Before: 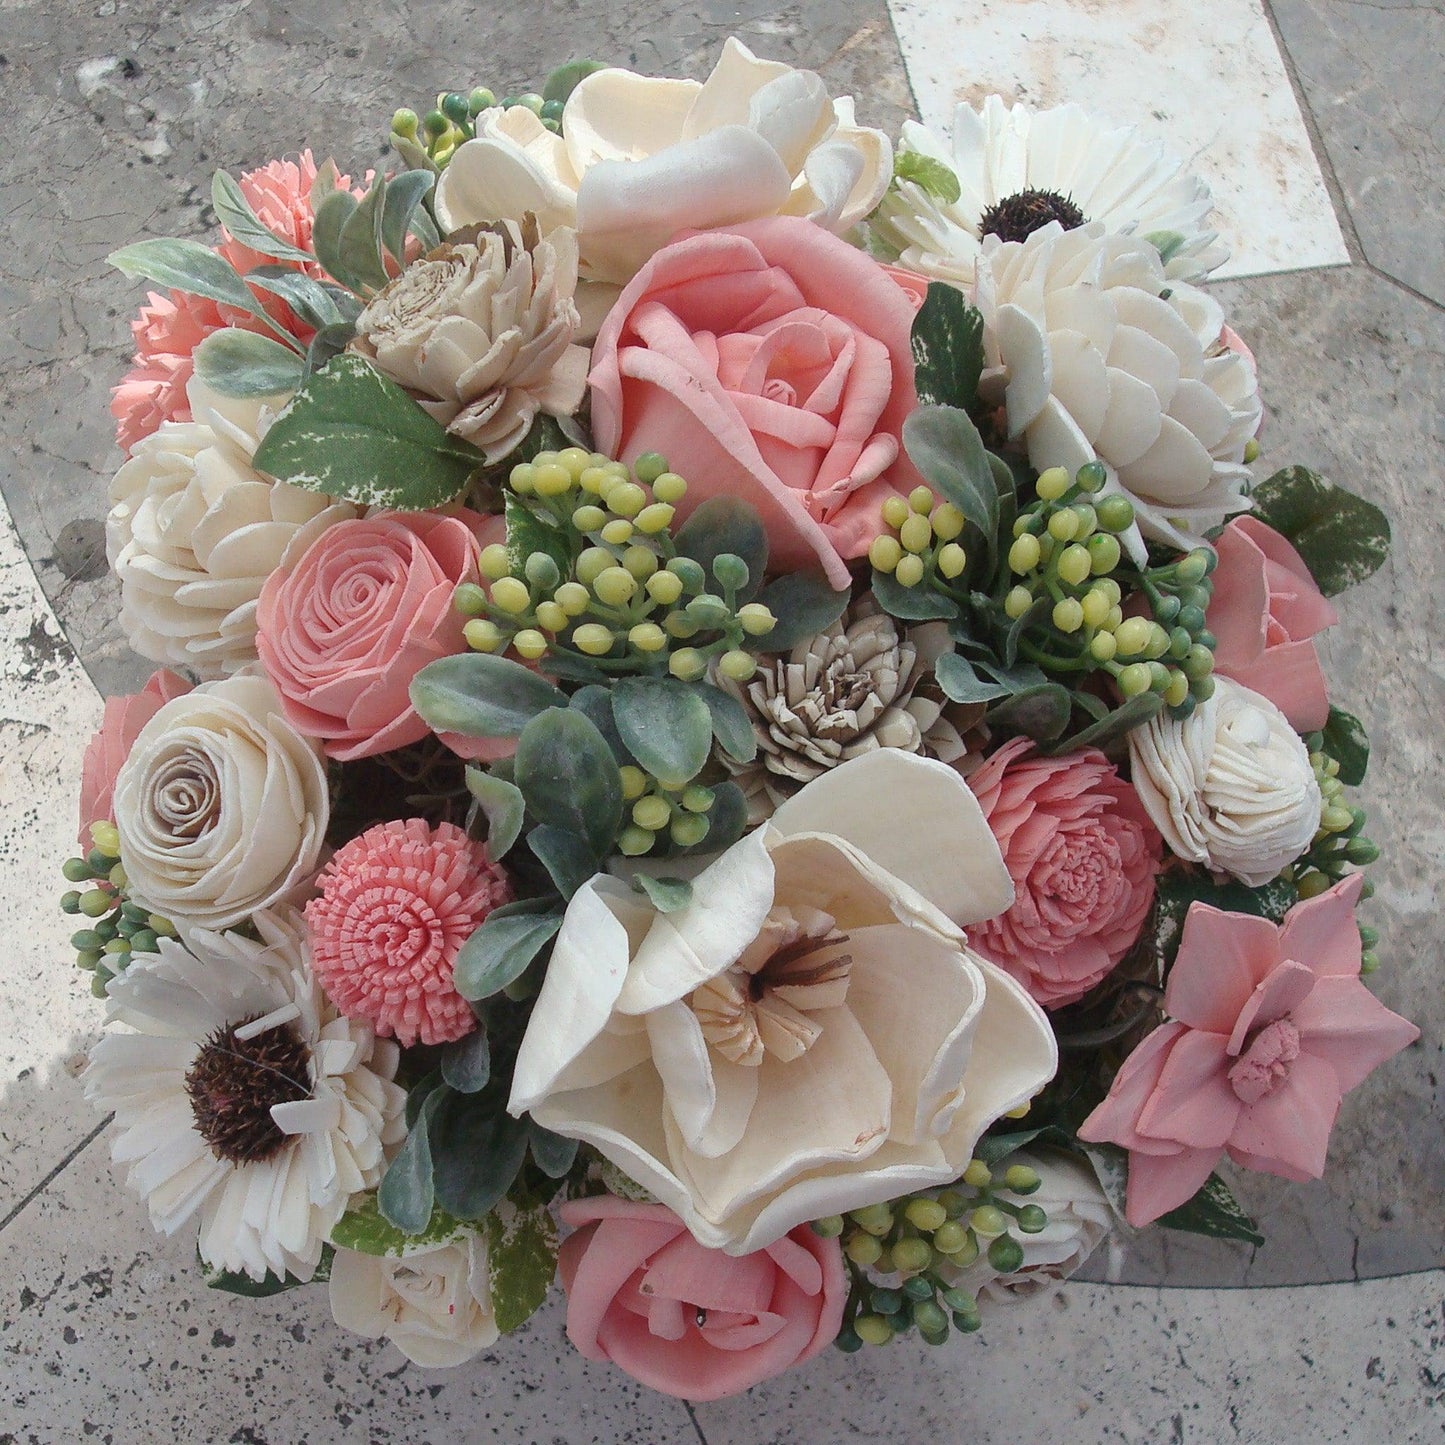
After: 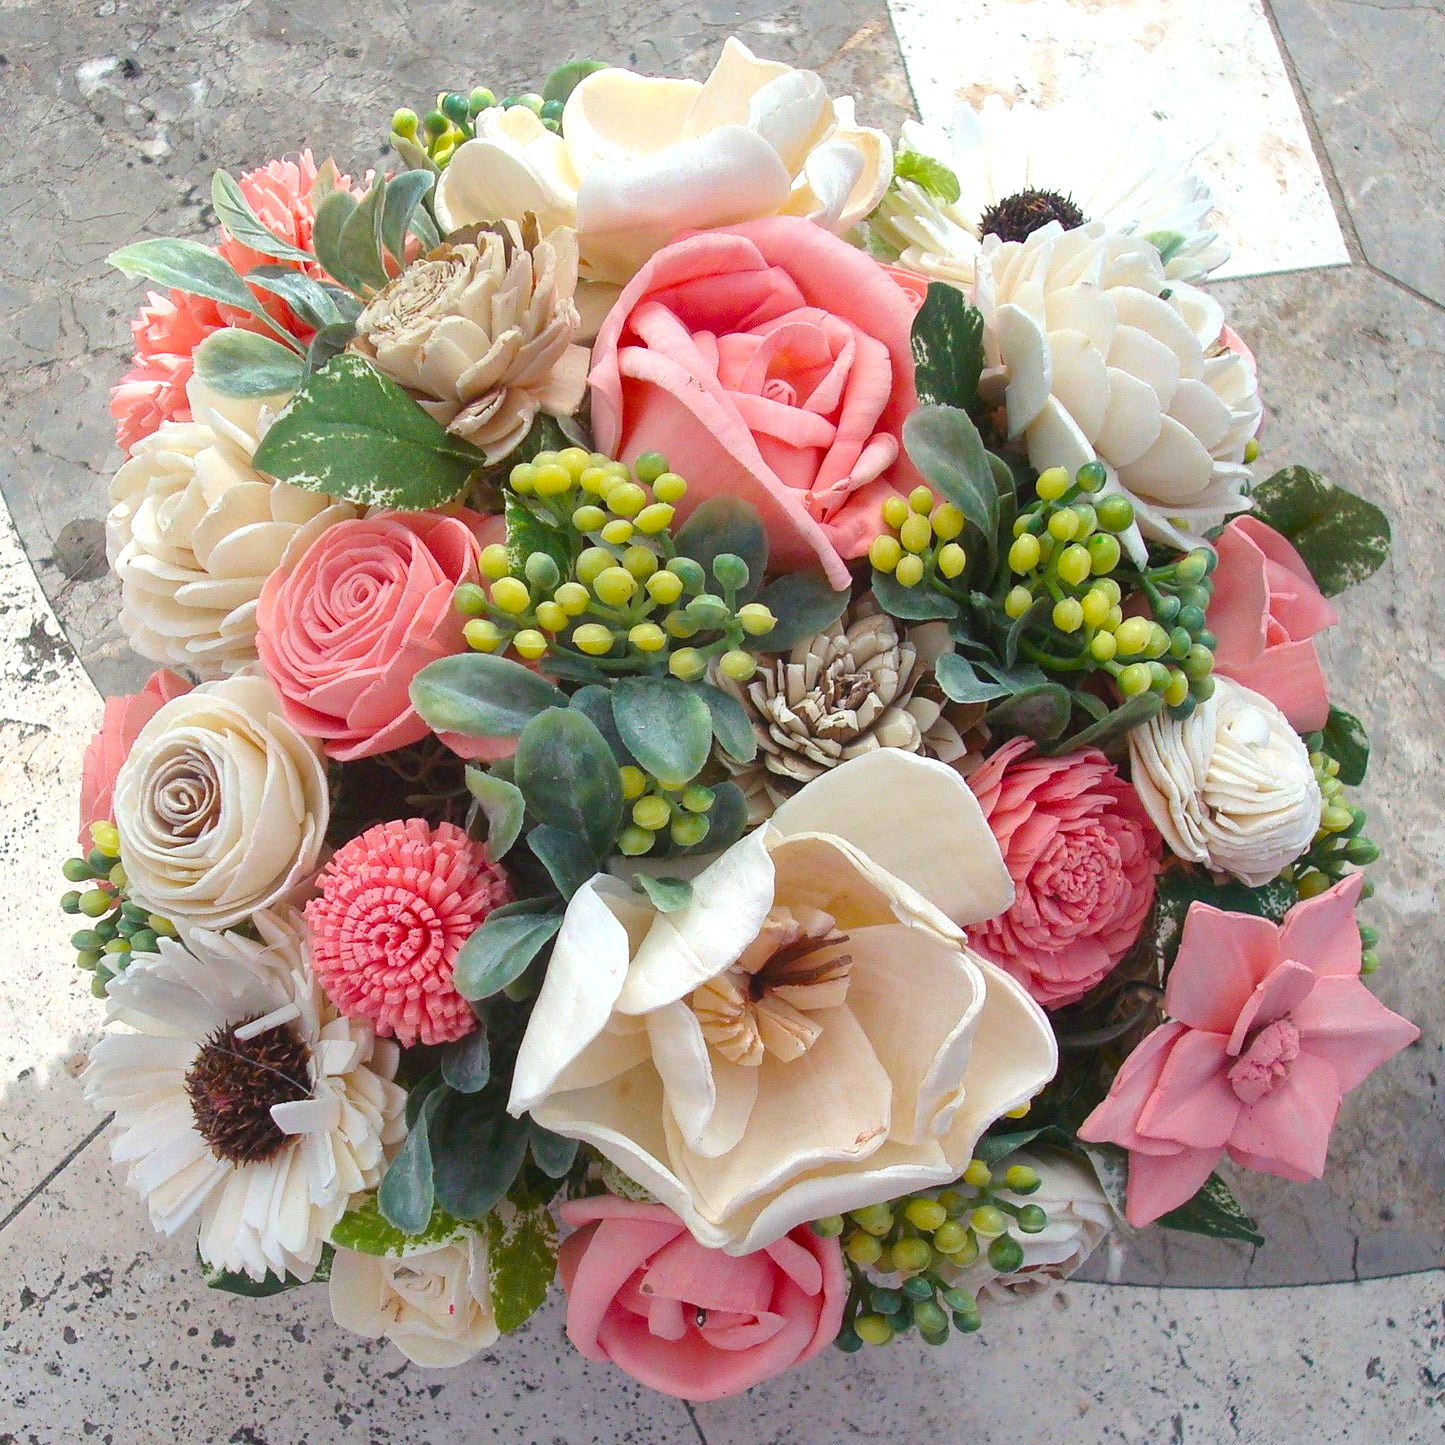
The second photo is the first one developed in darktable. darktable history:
color balance rgb: linear chroma grading › global chroma 15%, perceptual saturation grading › global saturation 30%
exposure: exposure 0.507 EV, compensate highlight preservation false
